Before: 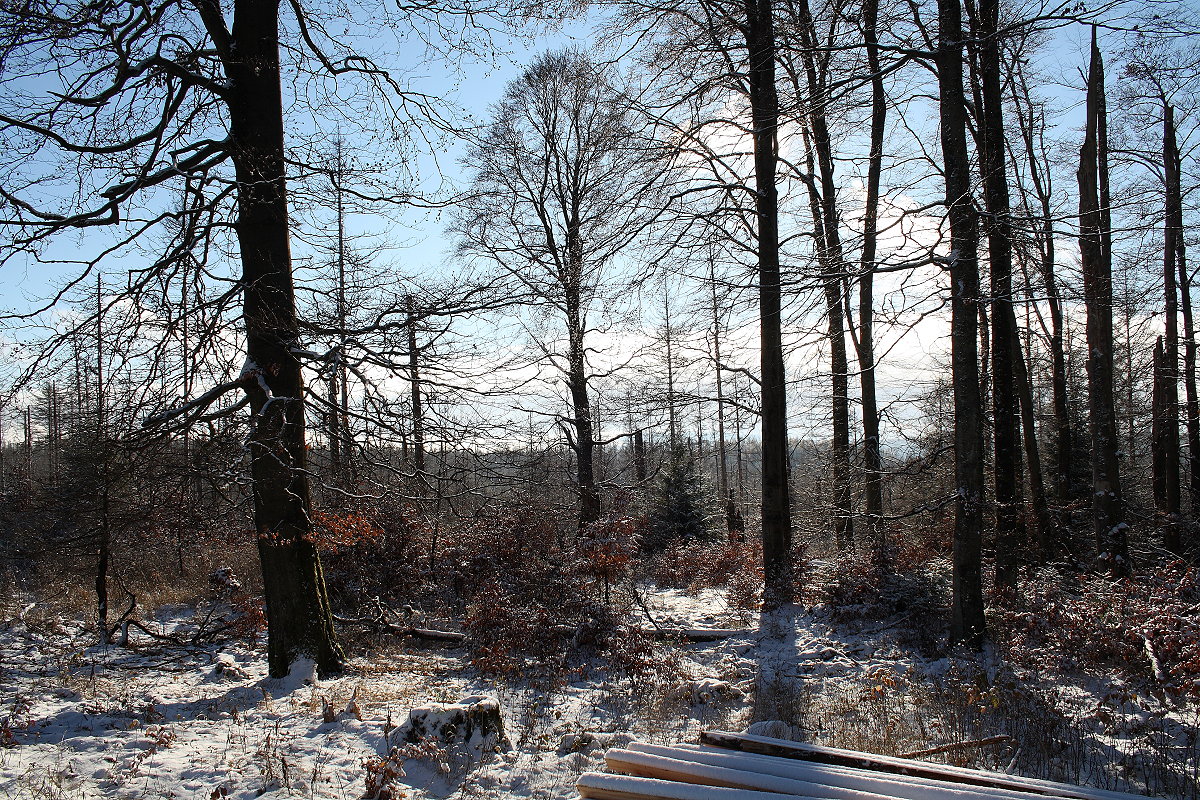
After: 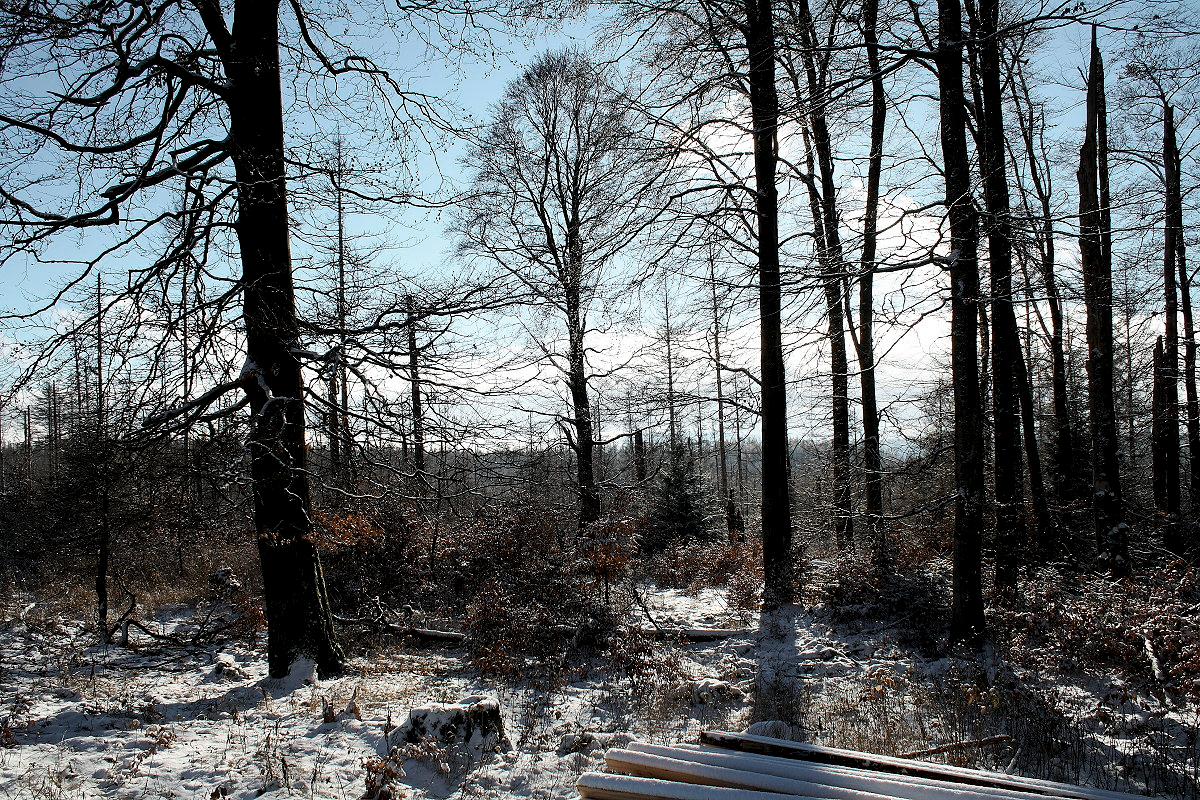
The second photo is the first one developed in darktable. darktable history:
tone curve: curves: ch0 [(0, 0) (0.003, 0.003) (0.011, 0.01) (0.025, 0.023) (0.044, 0.041) (0.069, 0.064) (0.1, 0.092) (0.136, 0.125) (0.177, 0.163) (0.224, 0.207) (0.277, 0.255) (0.335, 0.309) (0.399, 0.375) (0.468, 0.459) (0.543, 0.548) (0.623, 0.629) (0.709, 0.716) (0.801, 0.808) (0.898, 0.911) (1, 1)], preserve colors none
color look up table: target L [79.37, 65.77, 52.32, 40.56, 200.05, 100, 76.07, 67.61, 66.26, 61.53, 53.03, 57.39, 49.65, 38.72, 59.79, 59.15, 47.79, 37.23, 35.22, 17.8, 66.83, 68.22, 51.07, 50.25, 0 ×25], target a [-0.997, -20.12, -33.51, -11.18, -0.007, 0, 0.36, 12.26, 12.56, 24.45, -0.325, 32, 35.15, 12.79, 4.973, 29.53, 3.138, -0.363, 16.61, 0.023, -27.25, -0.872, -17.98, -4.525, 0 ×25], target b [-0.602, 25.23, 8.609, 10.44, 0.085, 0.003, 39.14, 42.46, 13.41, 42.78, -0.056, 21.08, 30.17, 15.95, -11.6, 2.477, -26, -0.705, -8.42, -0.511, -8.38, -0.8, -21.49, -16.24, 0 ×25], num patches 24
